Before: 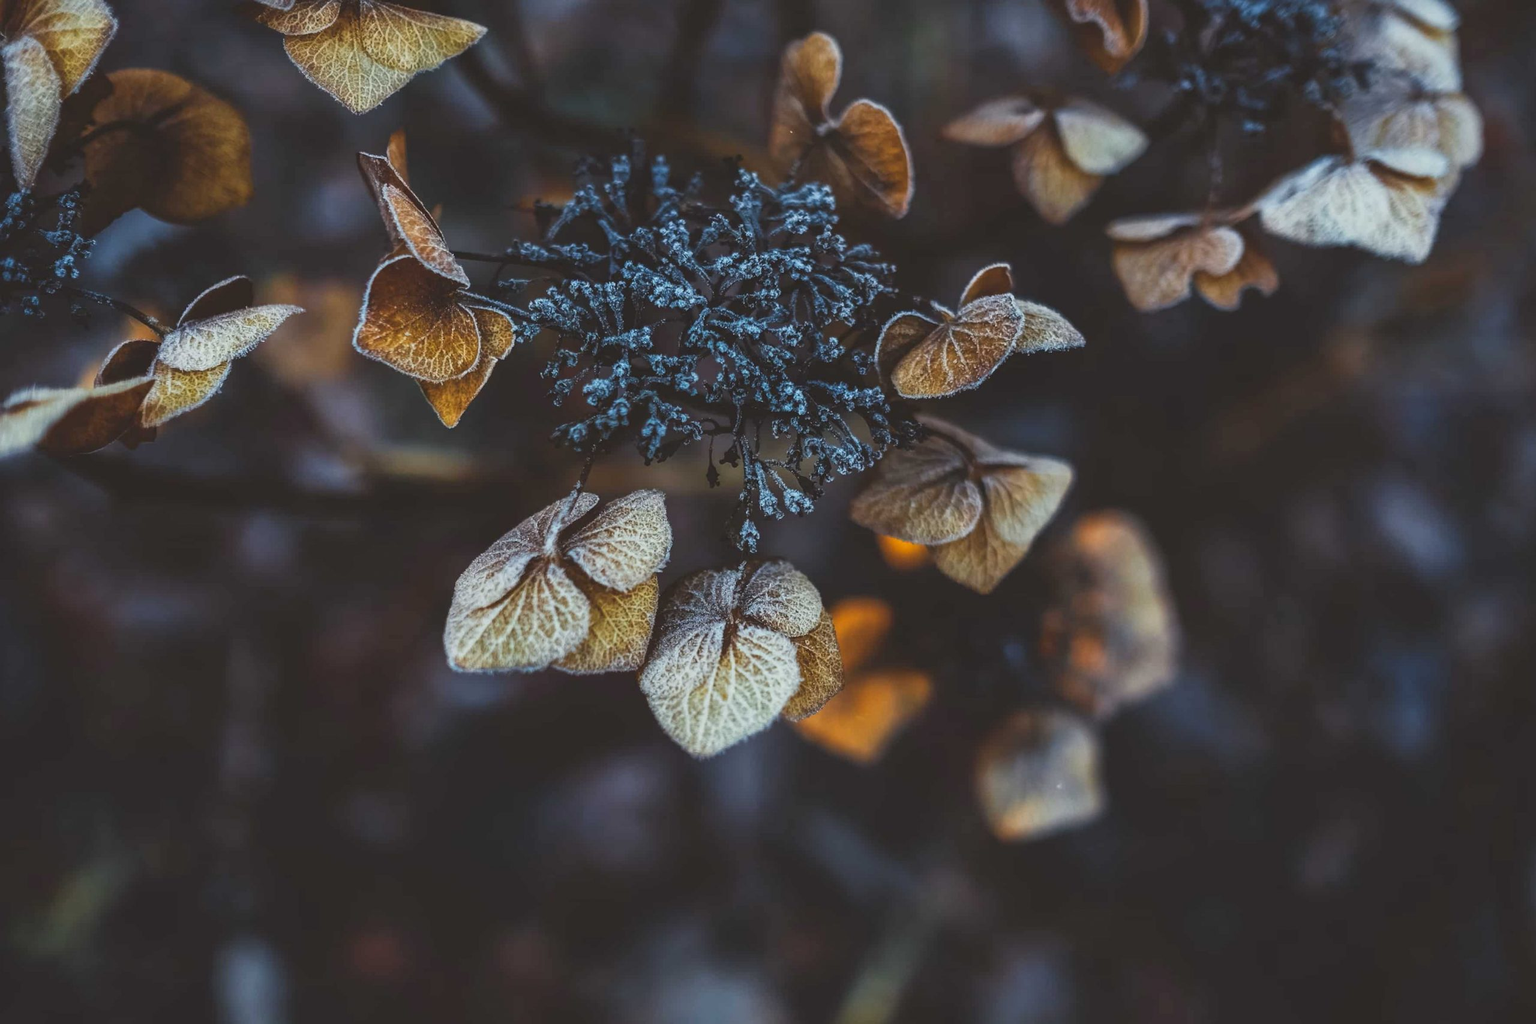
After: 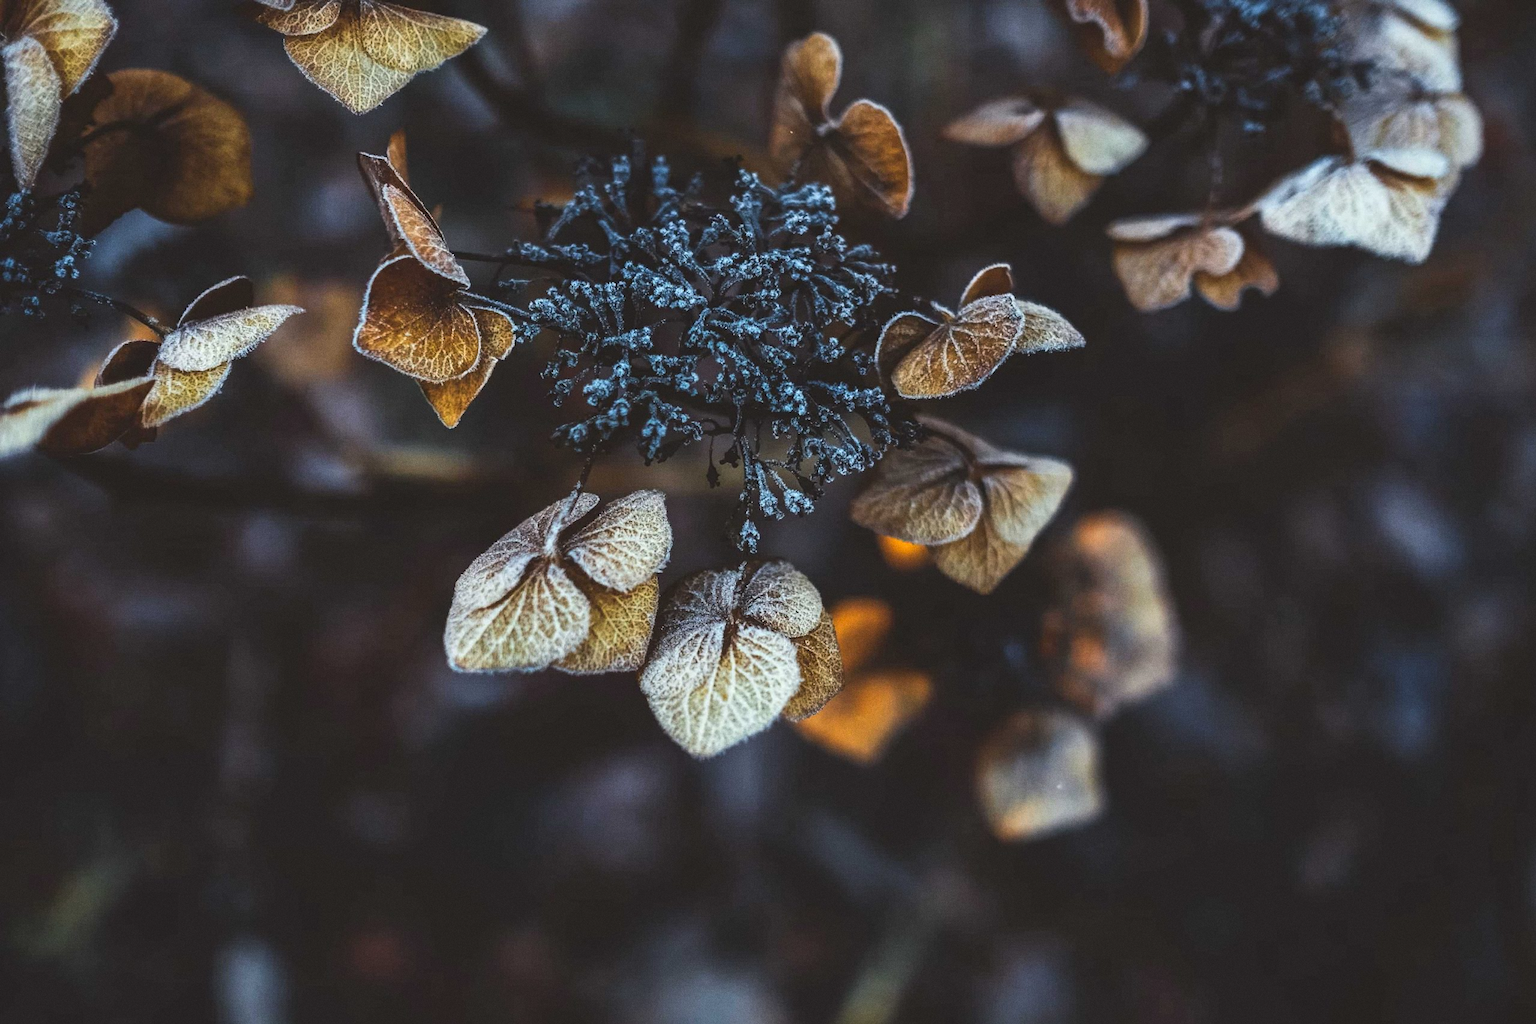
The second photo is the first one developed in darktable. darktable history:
grain: coarseness 0.09 ISO
tone equalizer: -8 EV -0.417 EV, -7 EV -0.389 EV, -6 EV -0.333 EV, -5 EV -0.222 EV, -3 EV 0.222 EV, -2 EV 0.333 EV, -1 EV 0.389 EV, +0 EV 0.417 EV, edges refinement/feathering 500, mask exposure compensation -1.57 EV, preserve details no
